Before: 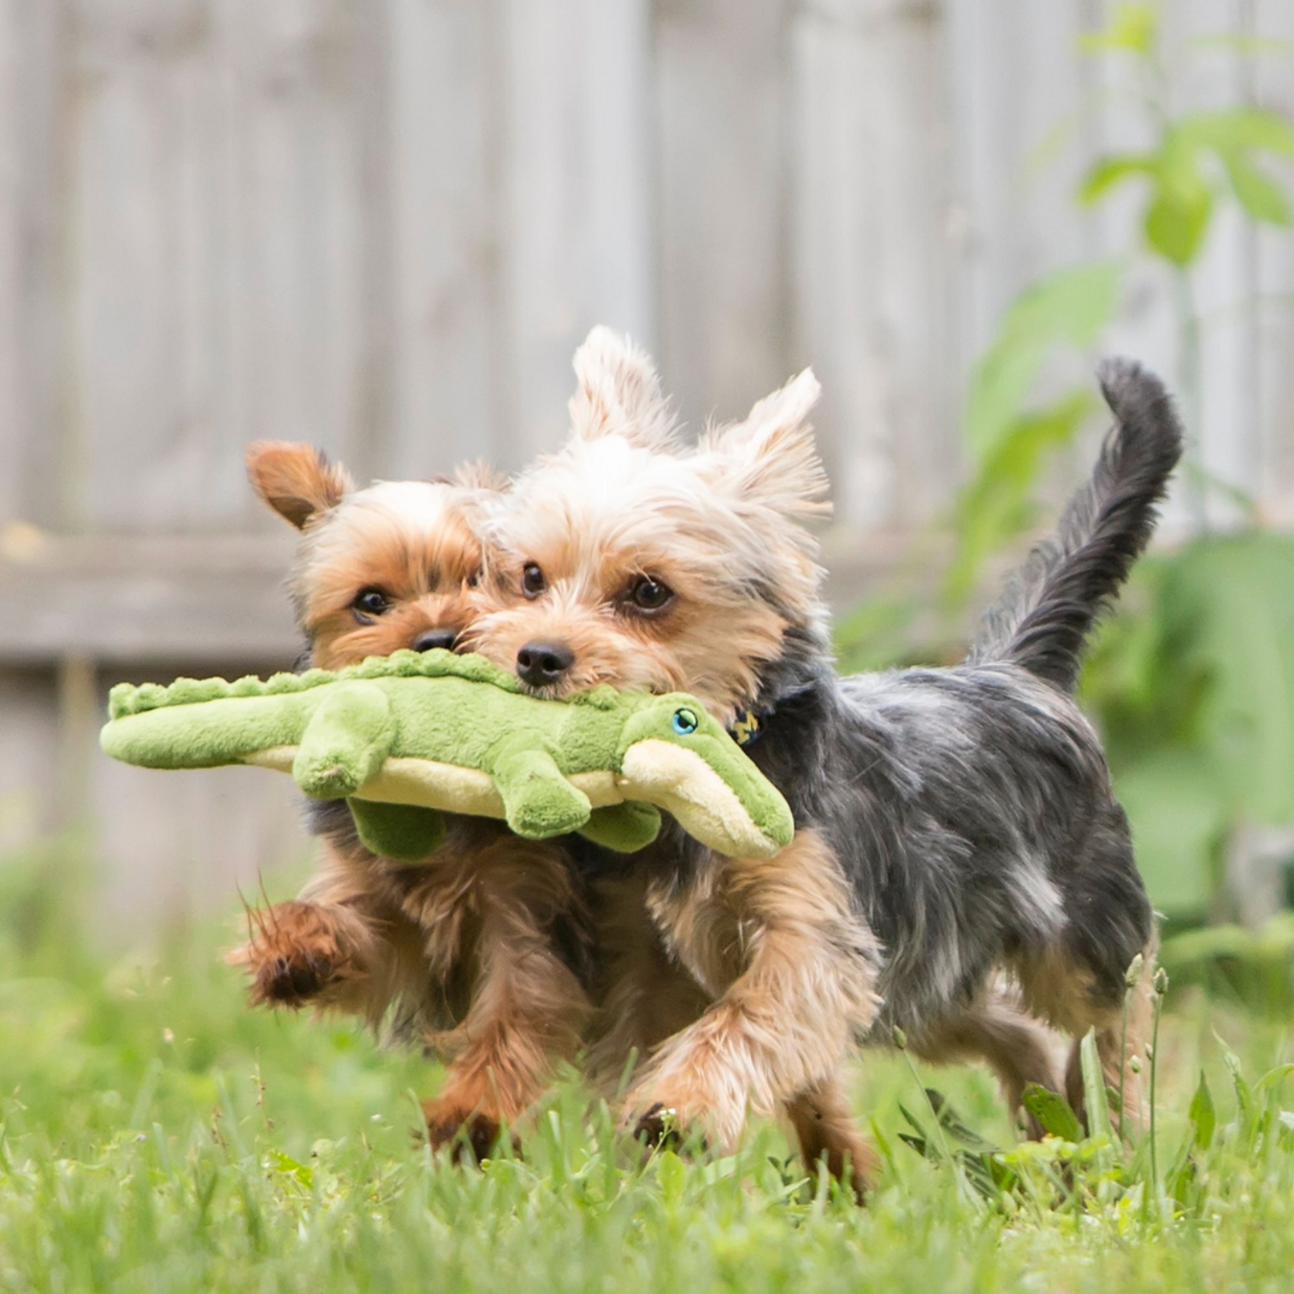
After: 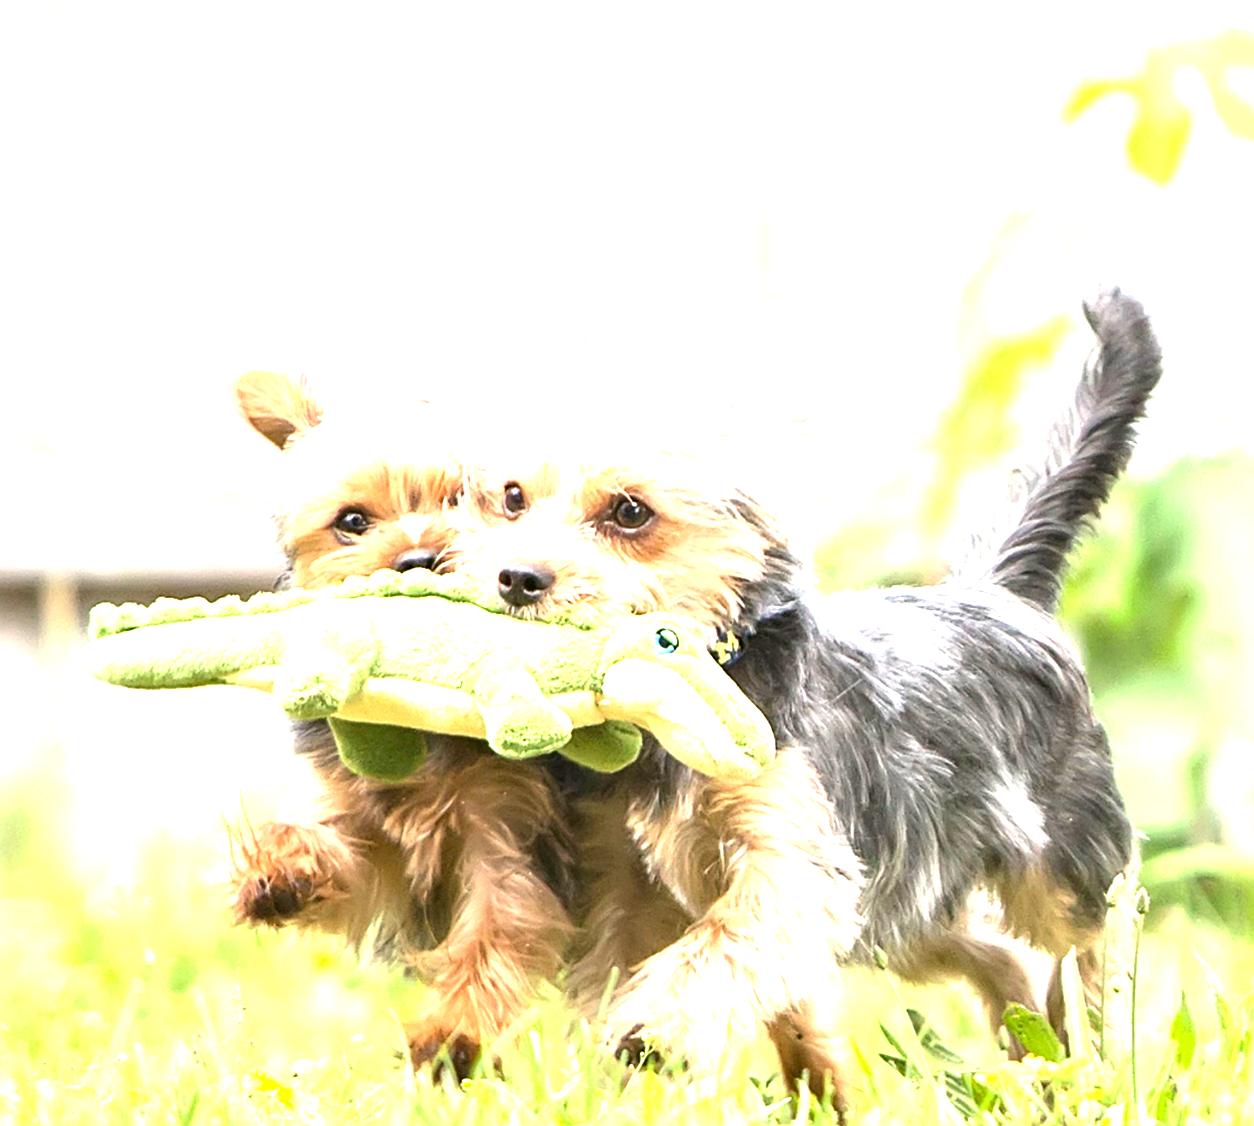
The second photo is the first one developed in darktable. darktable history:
exposure: black level correction 0.001, exposure 1.731 EV, compensate exposure bias true, compensate highlight preservation false
sharpen: amount 0.595
crop: left 1.491%, top 6.191%, right 1.594%, bottom 6.722%
